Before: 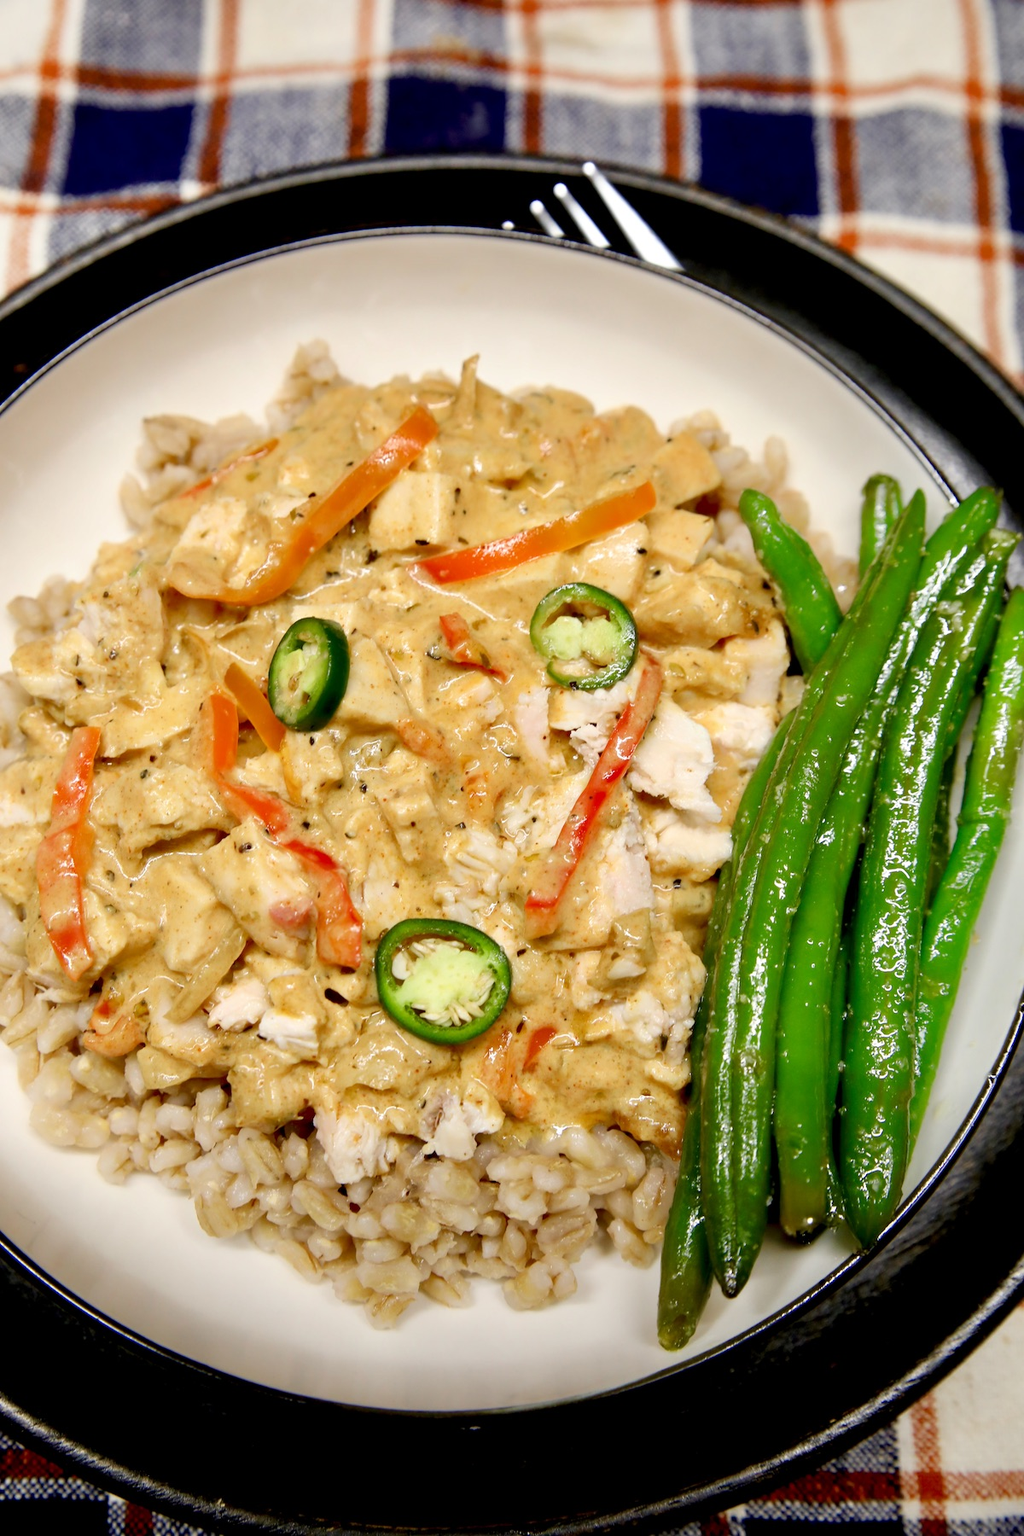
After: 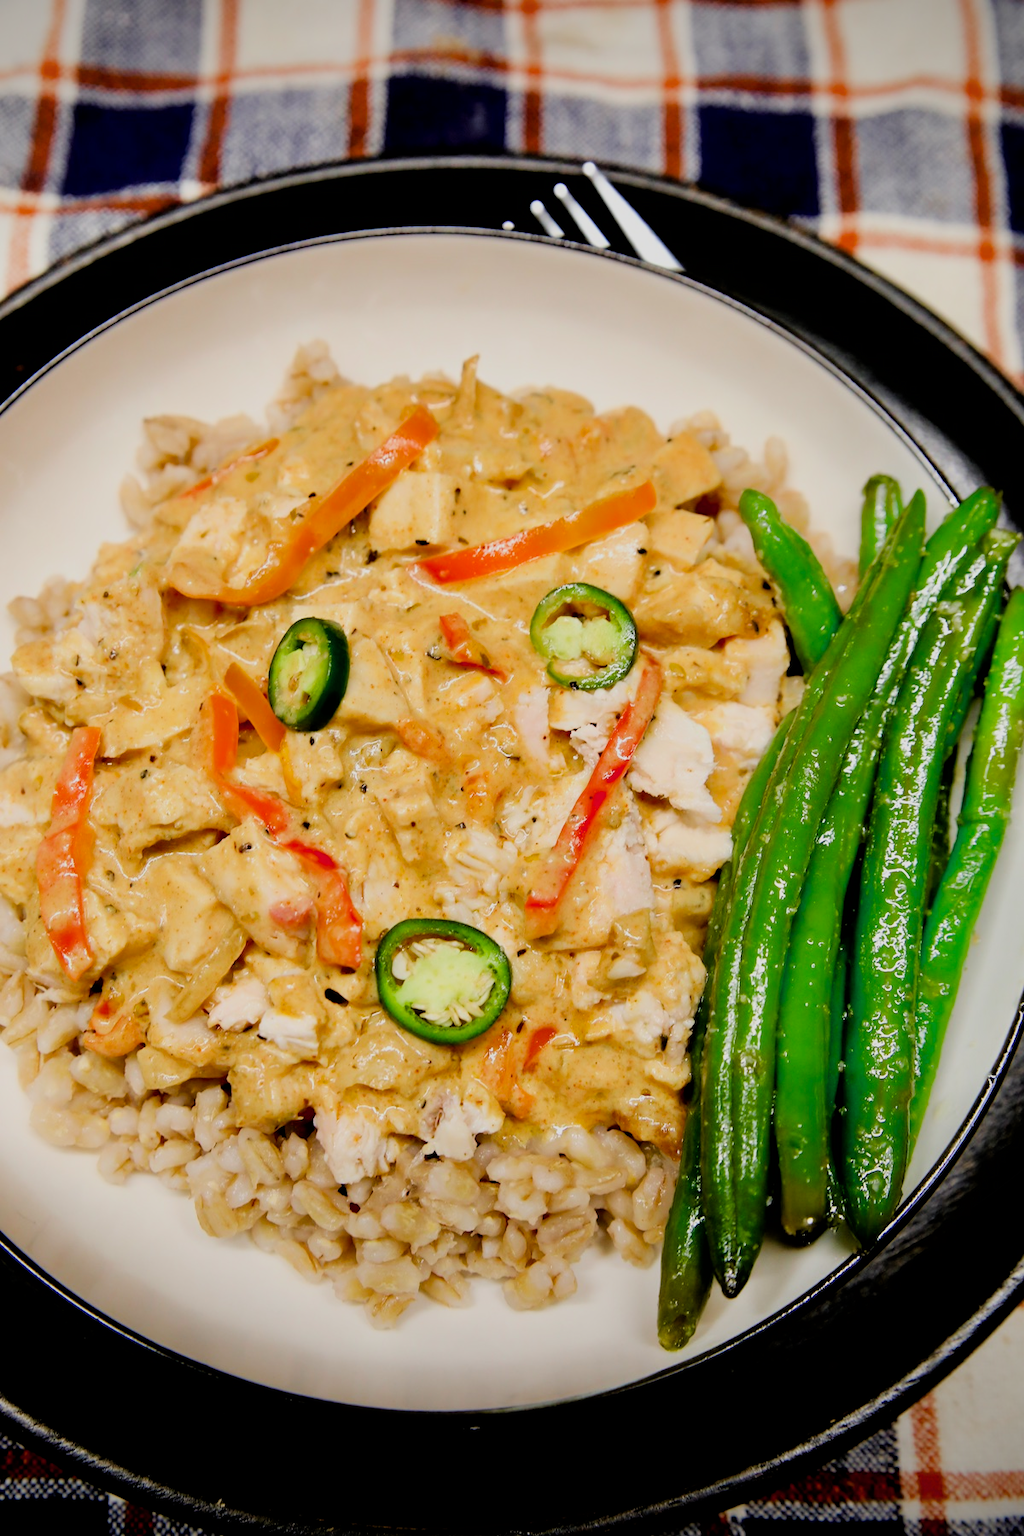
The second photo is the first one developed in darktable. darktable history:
exposure: exposure 0 EV, compensate highlight preservation false
filmic rgb: black relative exposure -5 EV, hardness 2.88, contrast 1.1
vignetting: fall-off start 97.23%, saturation -0.024, center (-0.033, -0.042), width/height ratio 1.179, unbound false
